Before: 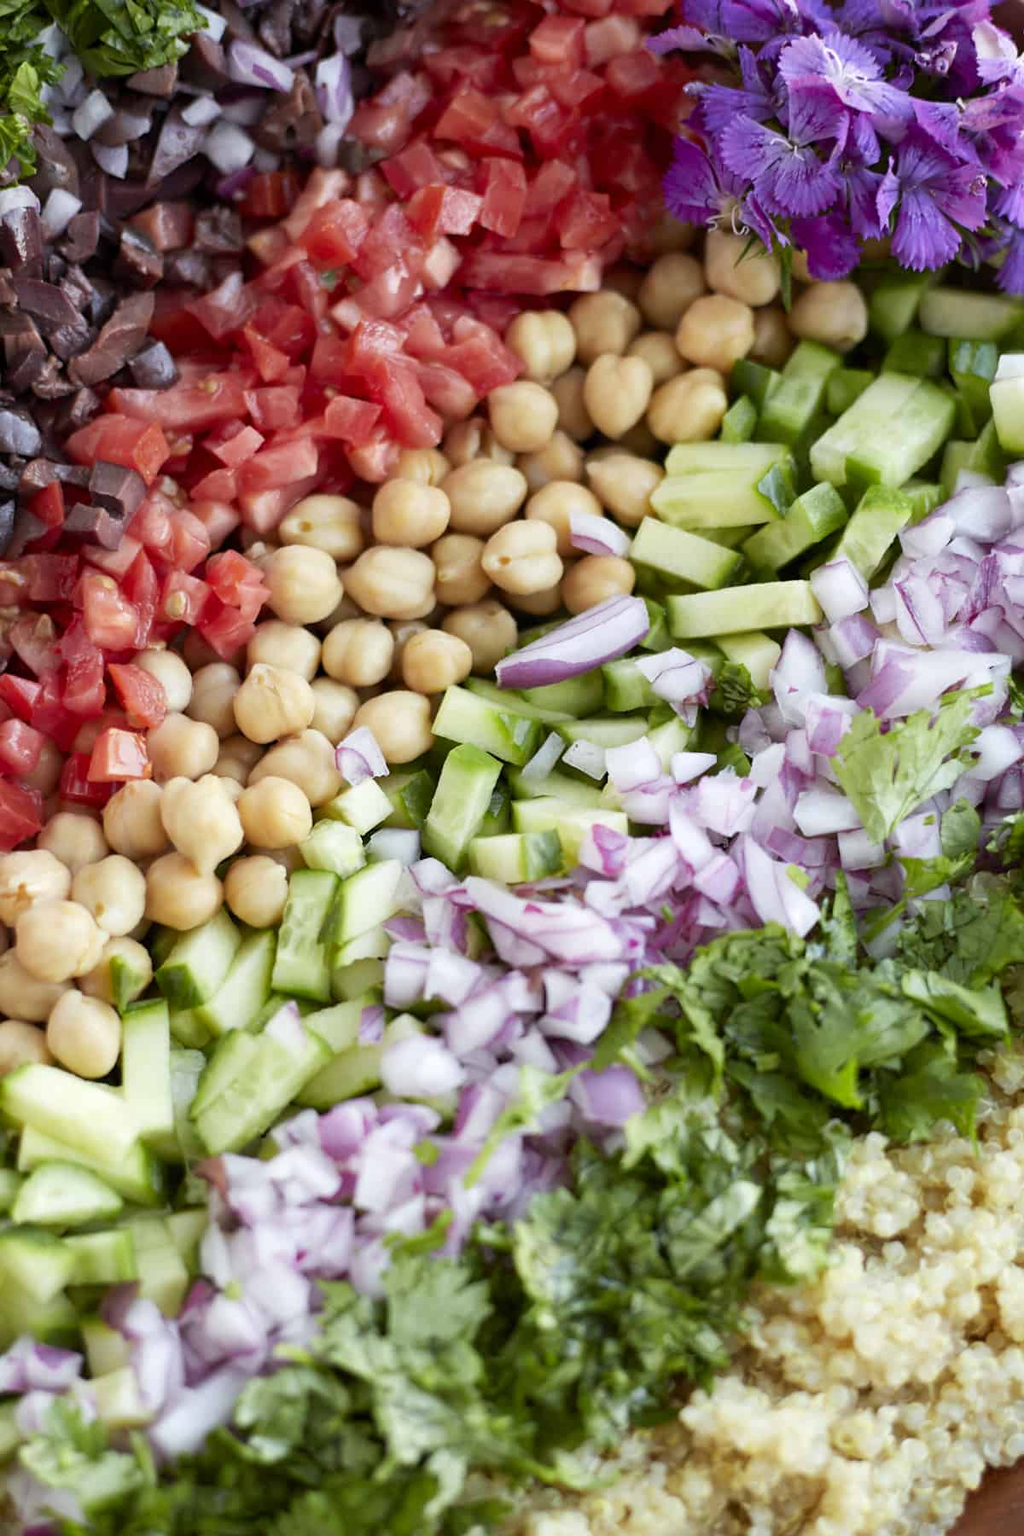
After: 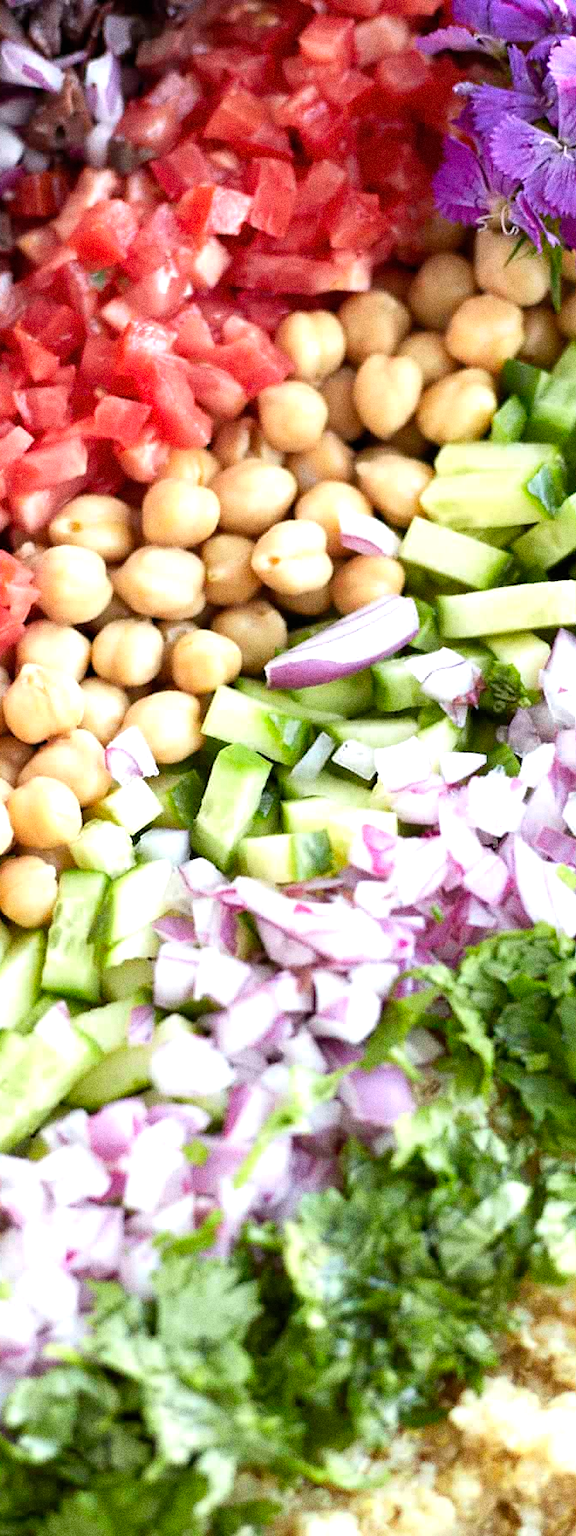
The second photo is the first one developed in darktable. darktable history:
white balance: emerald 1
grain: coarseness 0.09 ISO, strength 40%
crop and rotate: left 22.516%, right 21.234%
exposure: black level correction 0, exposure 0.7 EV, compensate exposure bias true, compensate highlight preservation false
